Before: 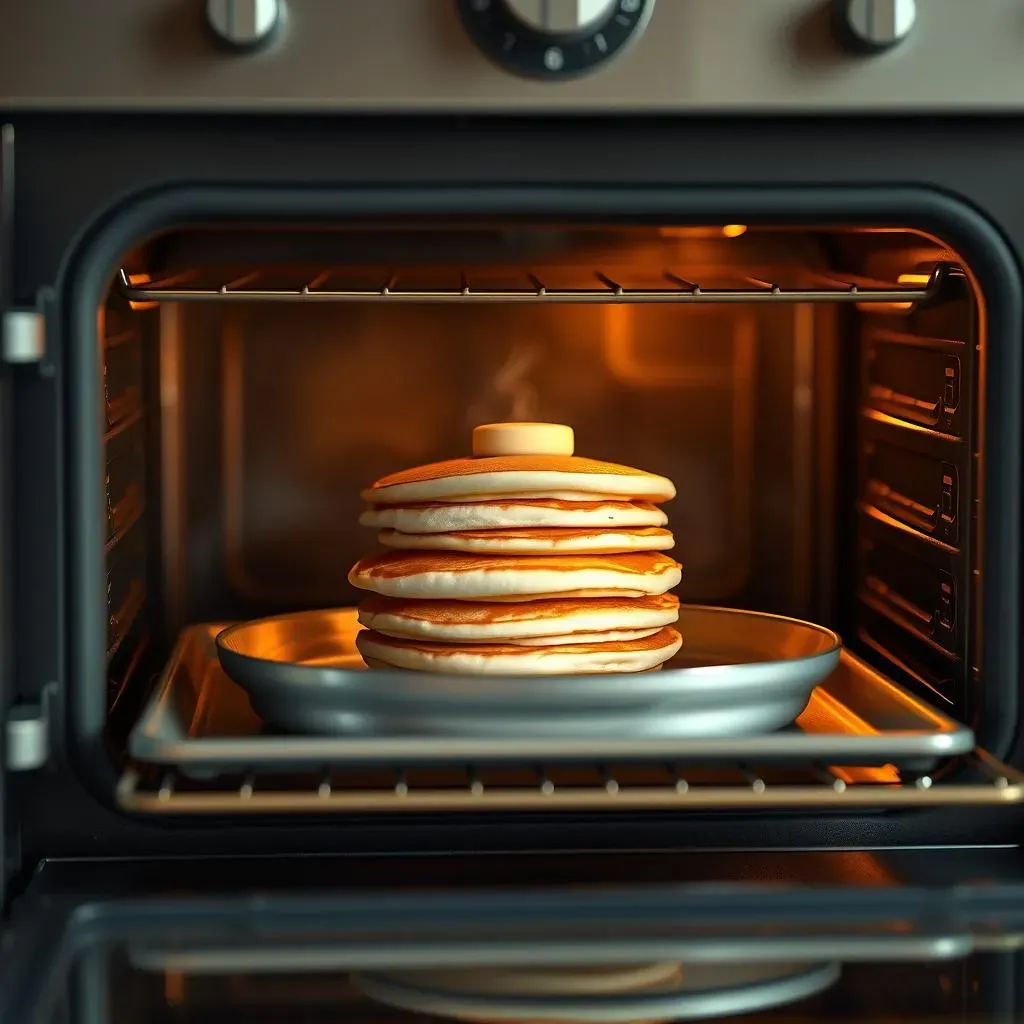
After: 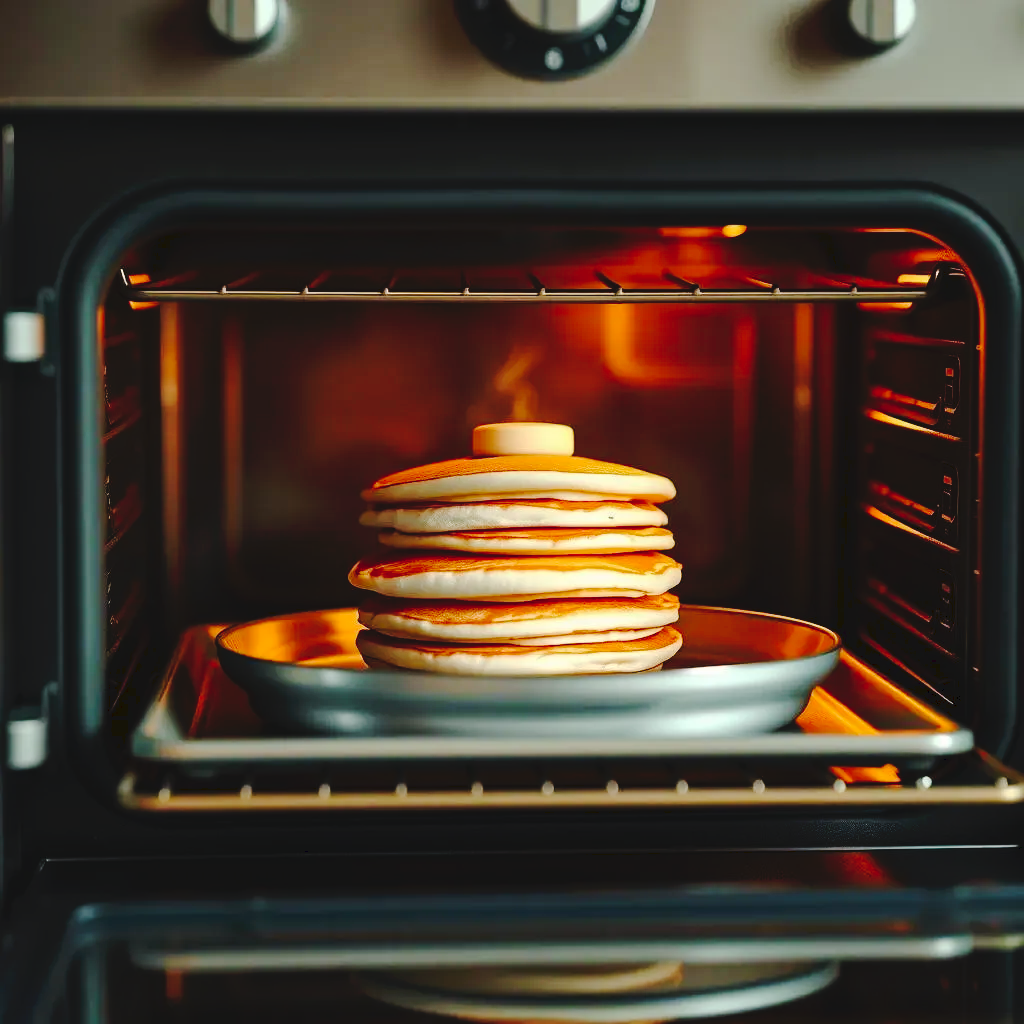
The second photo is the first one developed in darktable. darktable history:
contrast equalizer: y [[0.5 ×6], [0.5 ×6], [0.975, 0.964, 0.925, 0.865, 0.793, 0.721], [0 ×6], [0 ×6]]
tone curve: curves: ch0 [(0, 0) (0.003, 0.057) (0.011, 0.061) (0.025, 0.065) (0.044, 0.075) (0.069, 0.082) (0.1, 0.09) (0.136, 0.102) (0.177, 0.145) (0.224, 0.195) (0.277, 0.27) (0.335, 0.374) (0.399, 0.486) (0.468, 0.578) (0.543, 0.652) (0.623, 0.717) (0.709, 0.778) (0.801, 0.837) (0.898, 0.909) (1, 1)], preserve colors none
white balance: red 1.009, blue 0.985
